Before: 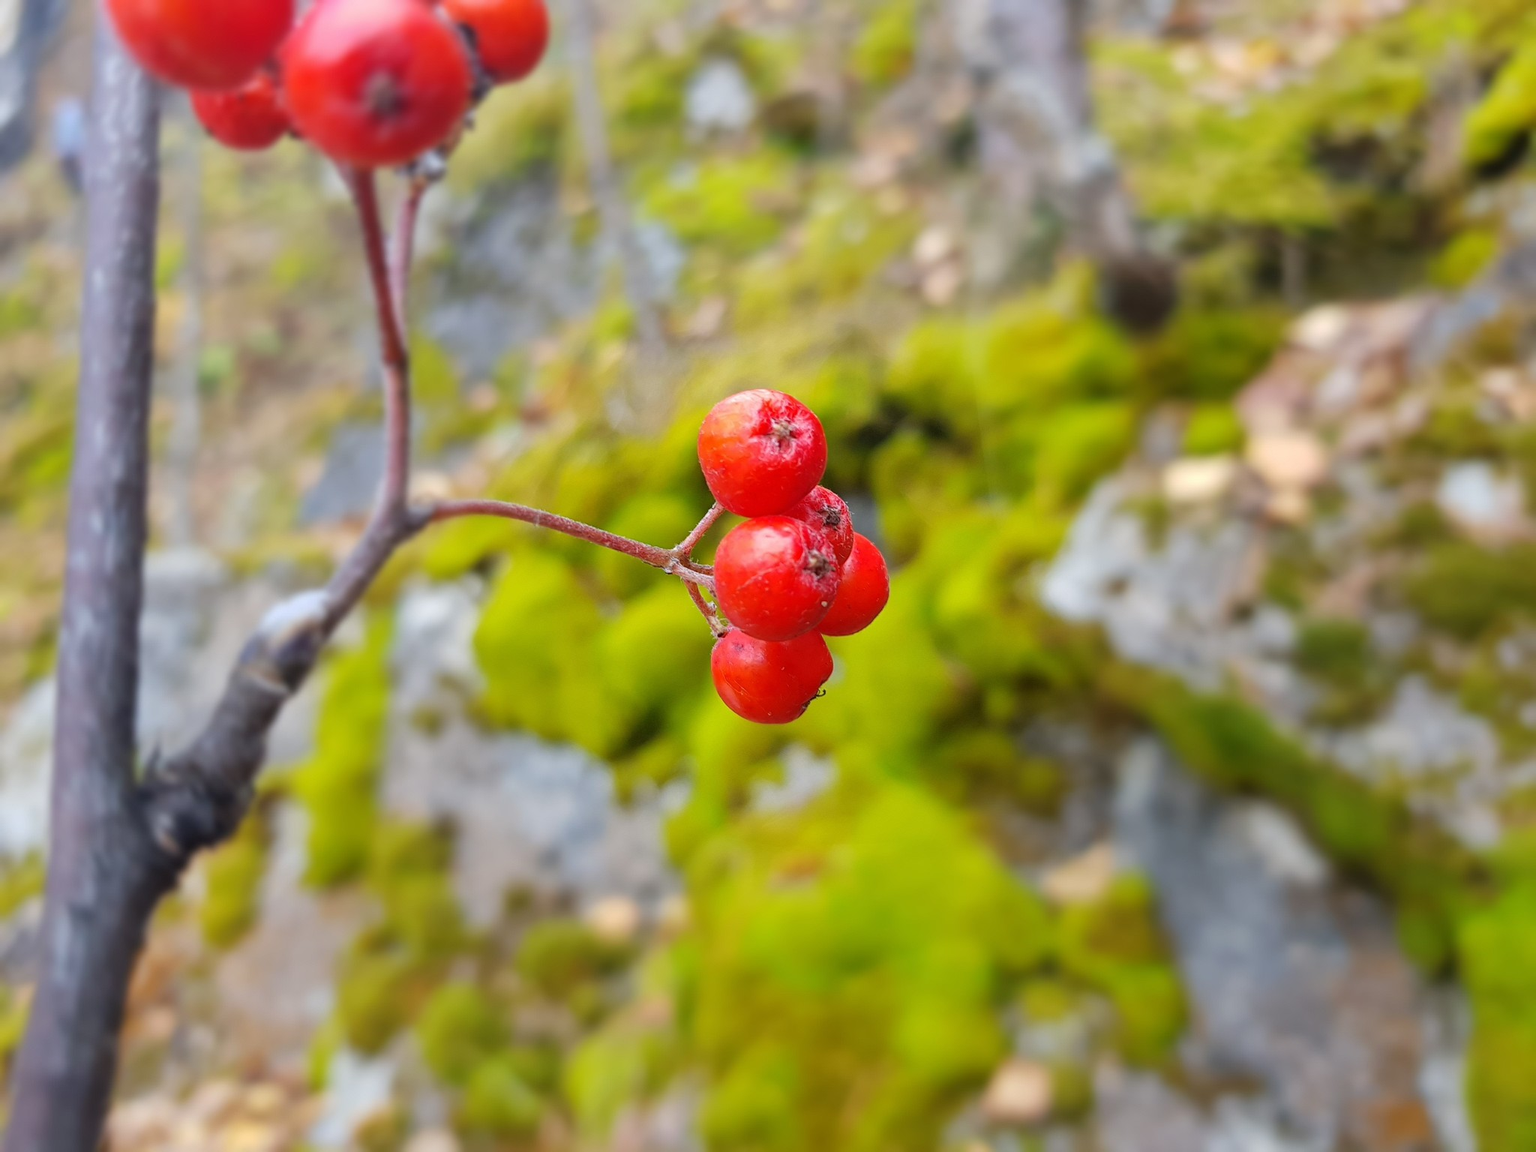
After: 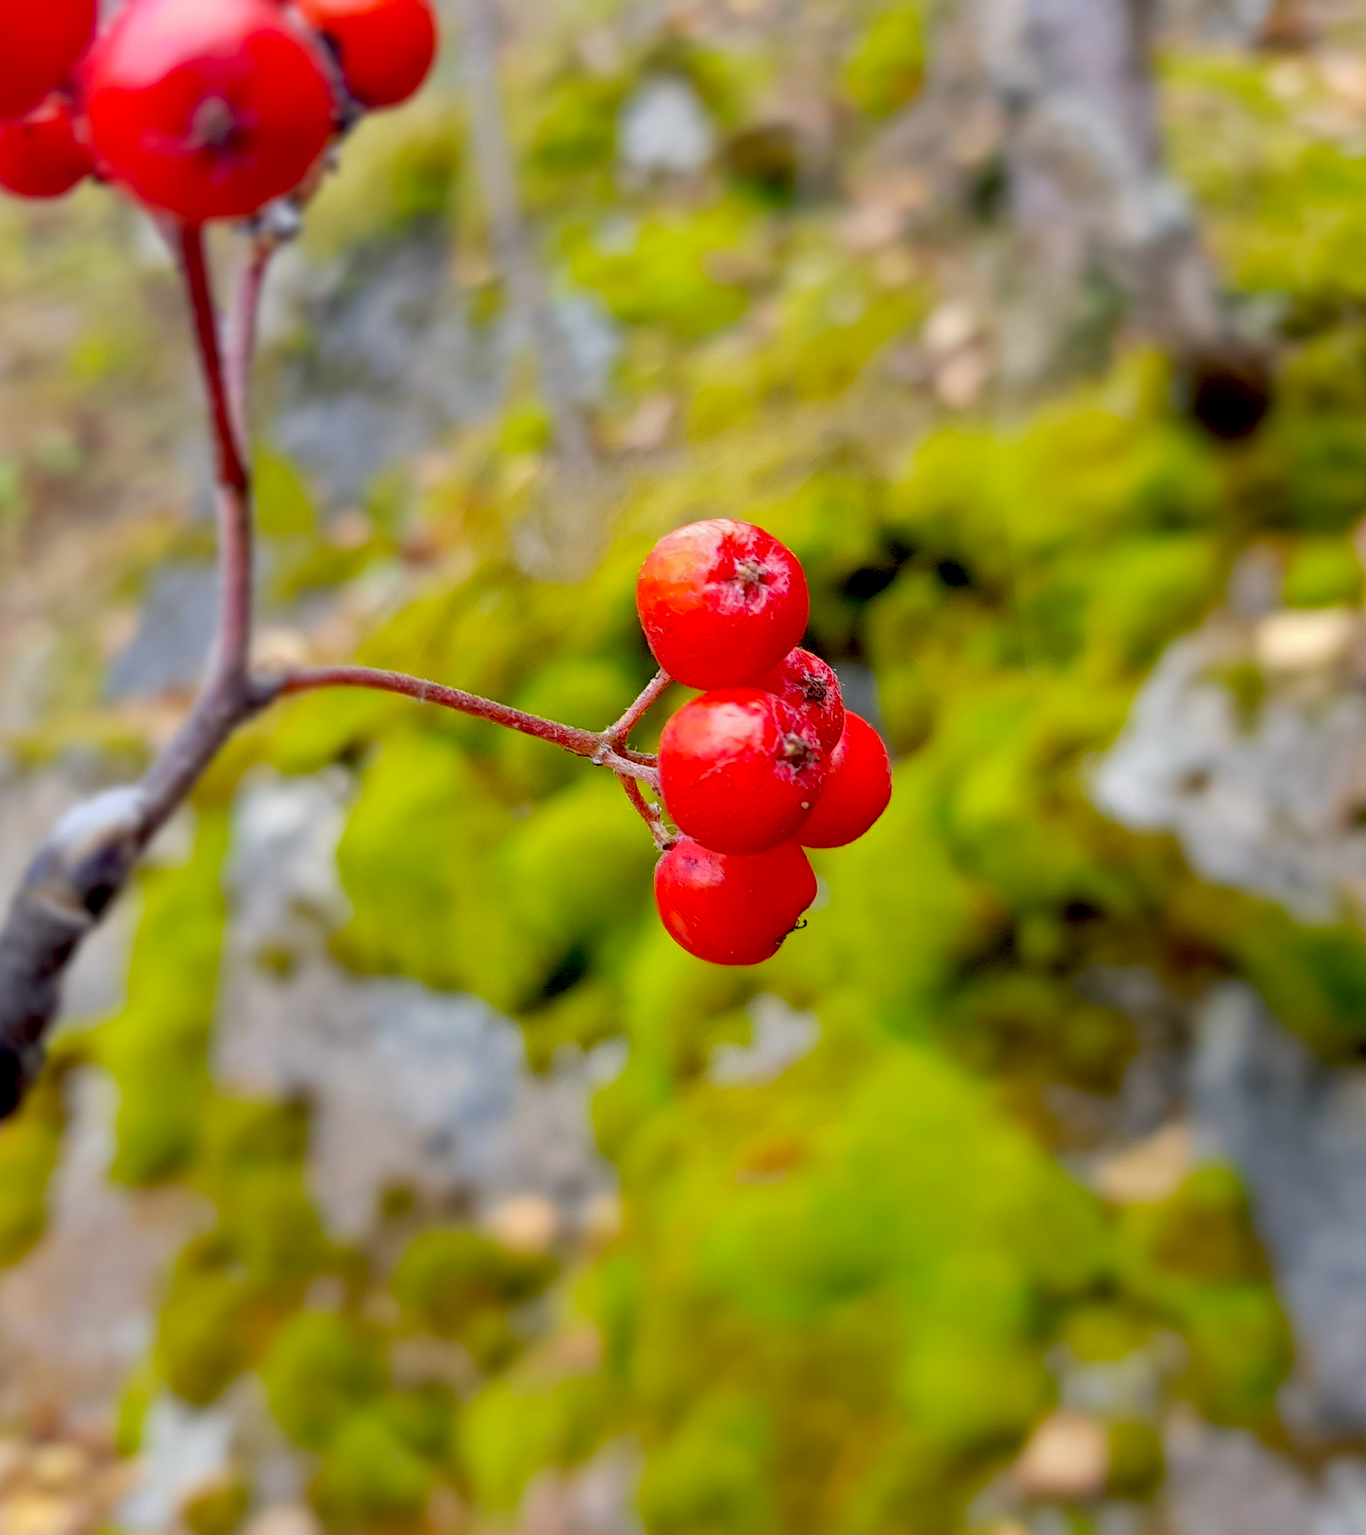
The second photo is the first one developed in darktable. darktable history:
exposure: black level correction 0.029, exposure -0.077 EV, compensate highlight preservation false
crop and rotate: left 14.358%, right 18.929%
color correction: highlights a* 0.921, highlights b* 2.86, saturation 1.09
